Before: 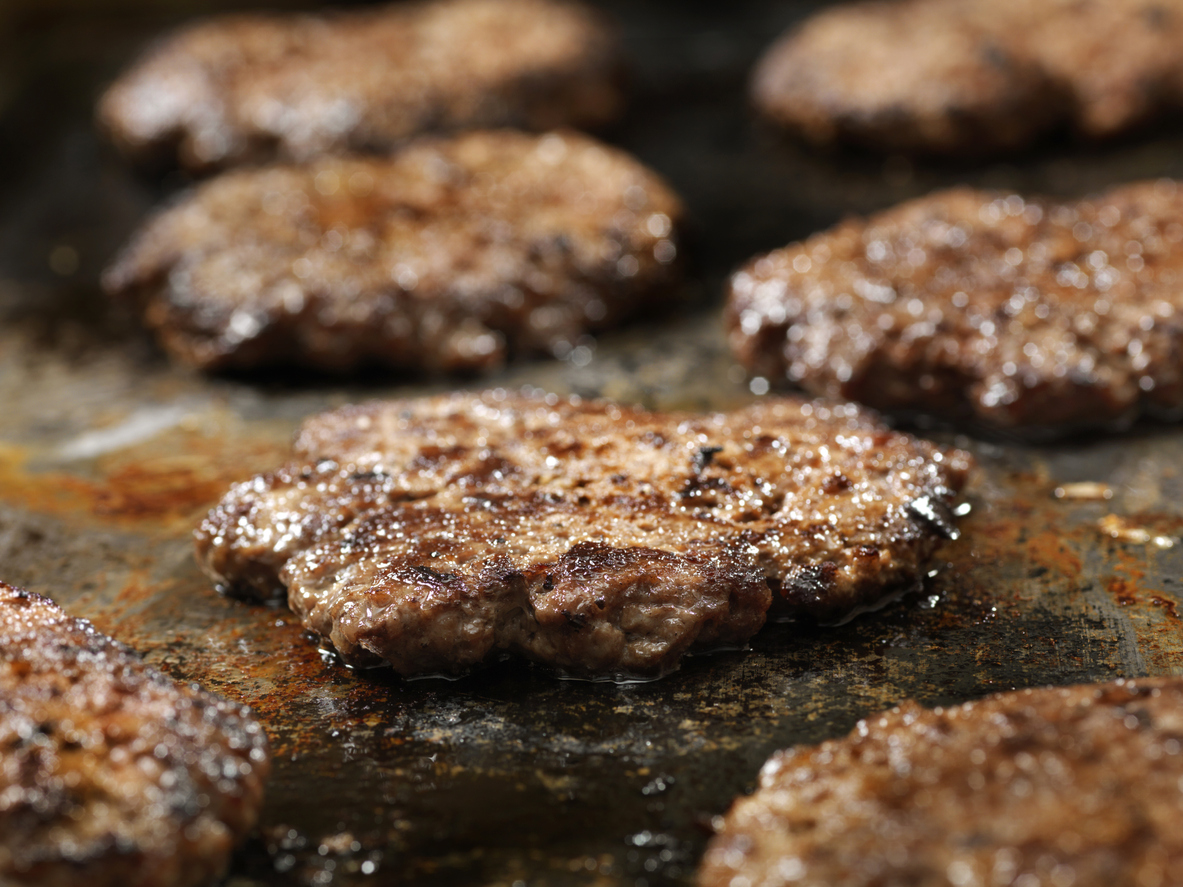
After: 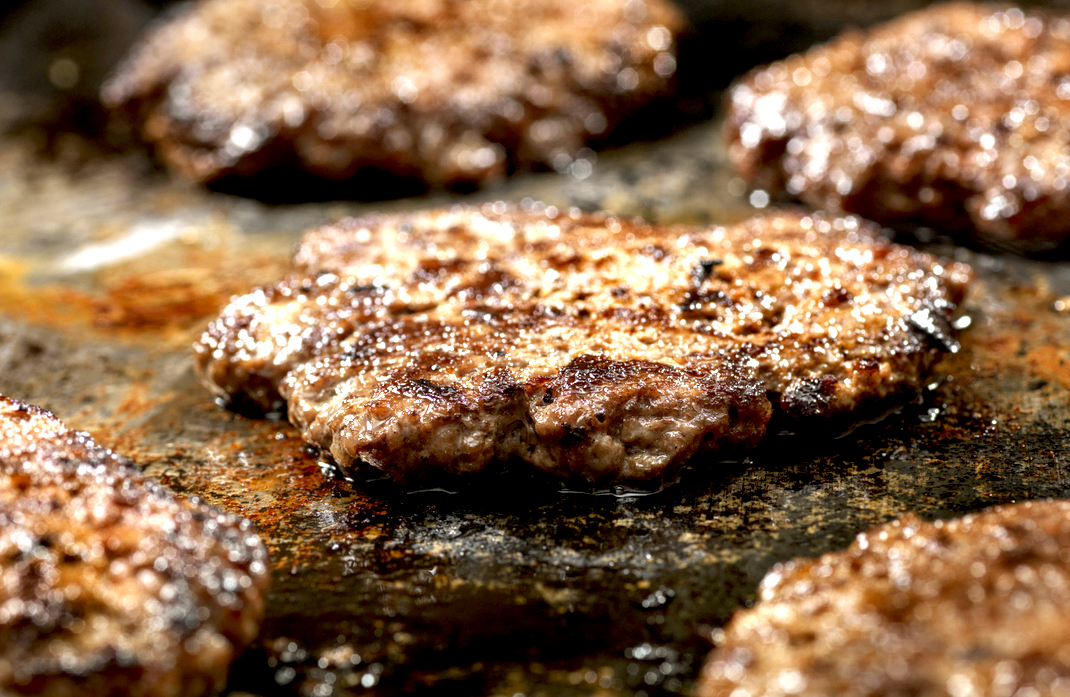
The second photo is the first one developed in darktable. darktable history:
crop: top 21.101%, right 9.473%, bottom 0.246%
local contrast: highlights 26%, detail 130%
exposure: black level correction 0.008, exposure 0.975 EV, compensate highlight preservation false
